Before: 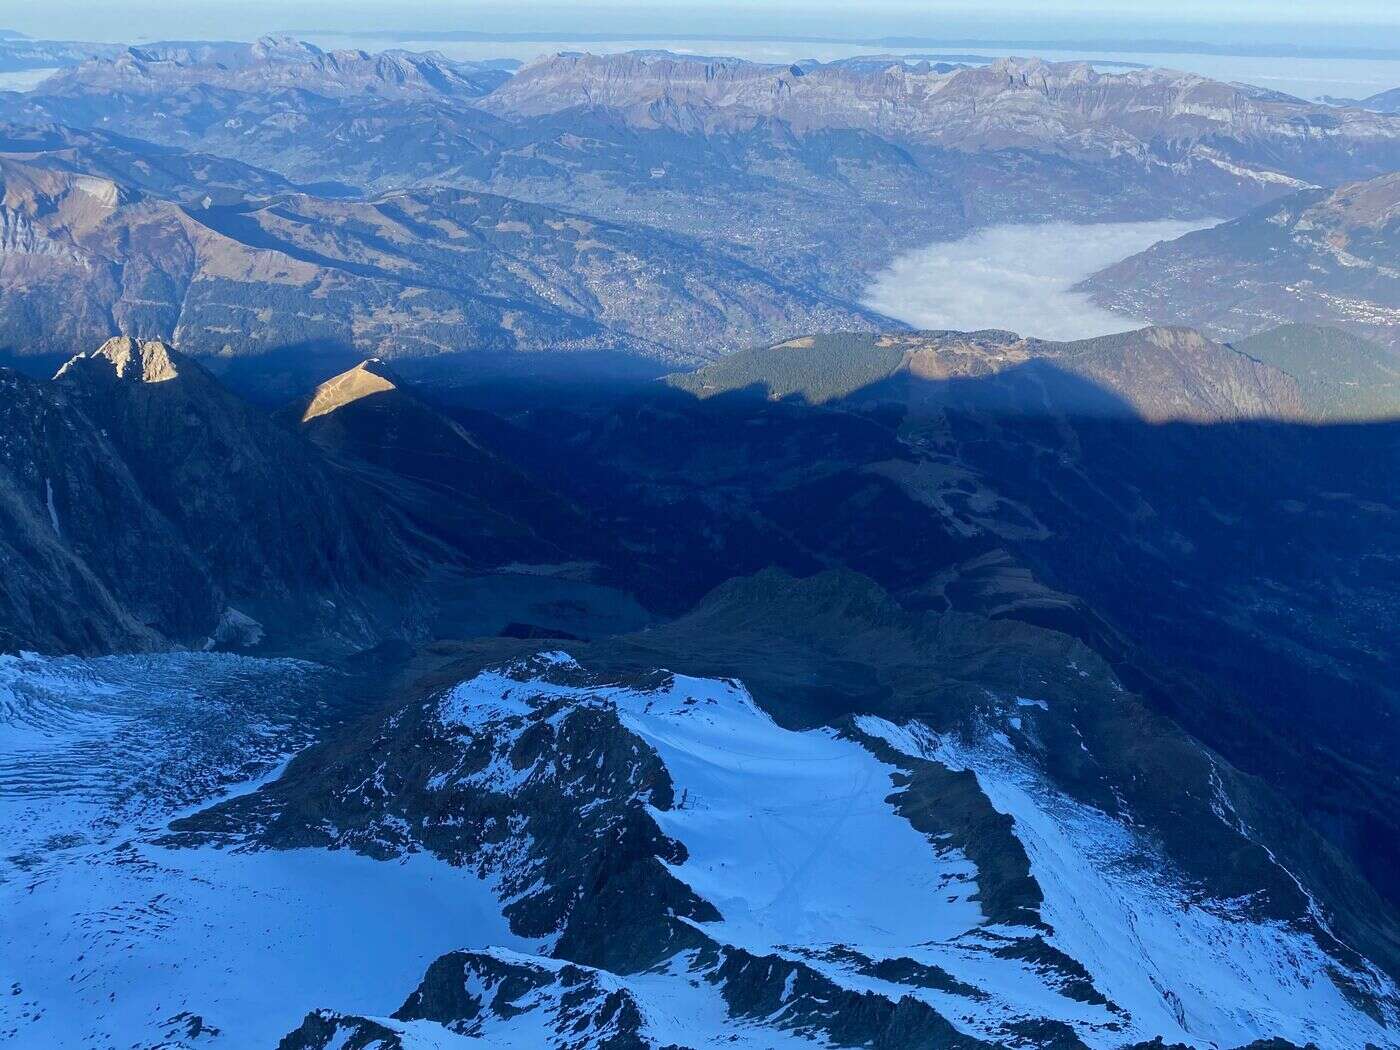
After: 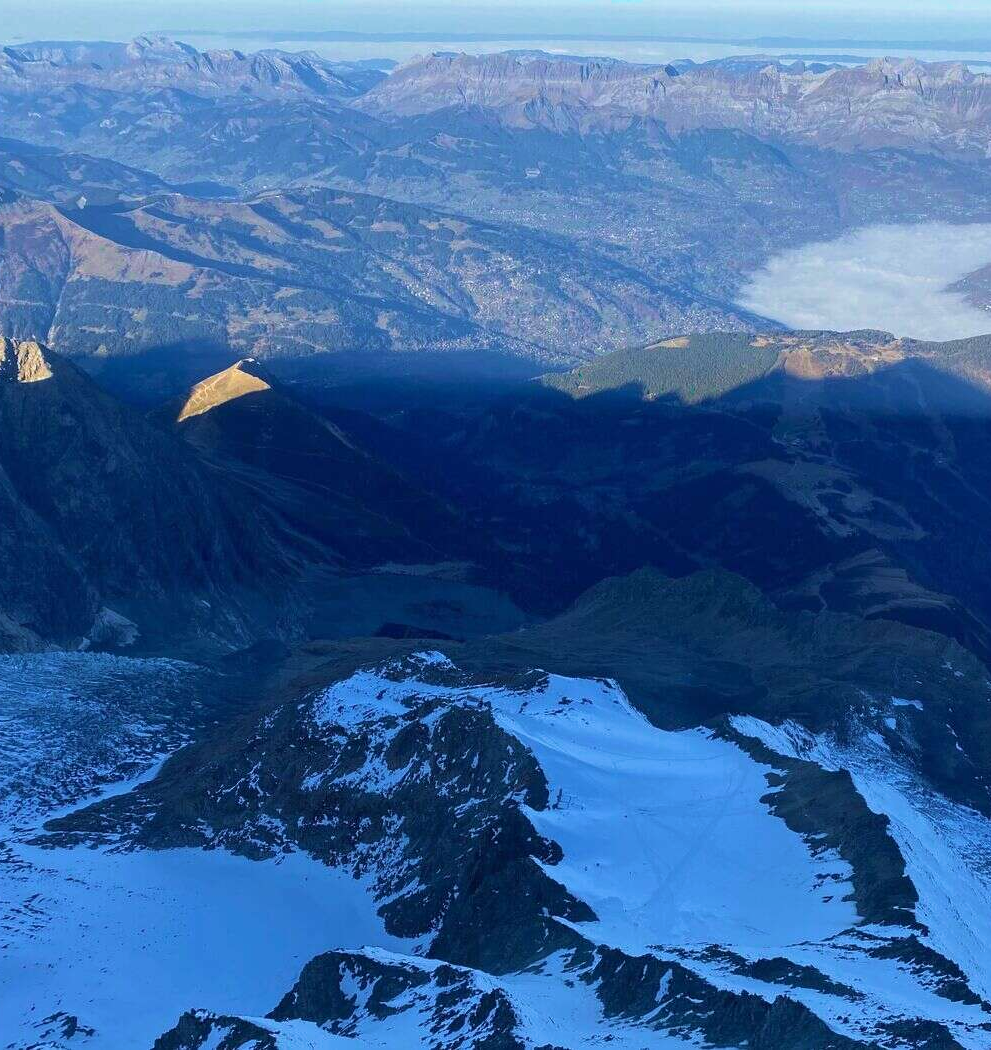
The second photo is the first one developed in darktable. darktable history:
color zones: curves: ch0 [(0.25, 0.5) (0.423, 0.5) (0.443, 0.5) (0.521, 0.756) (0.568, 0.5) (0.576, 0.5) (0.75, 0.5)]; ch1 [(0.25, 0.5) (0.423, 0.5) (0.443, 0.5) (0.539, 0.873) (0.624, 0.565) (0.631, 0.5) (0.75, 0.5)]
velvia: on, module defaults
crop and rotate: left 9.061%, right 20.142%
